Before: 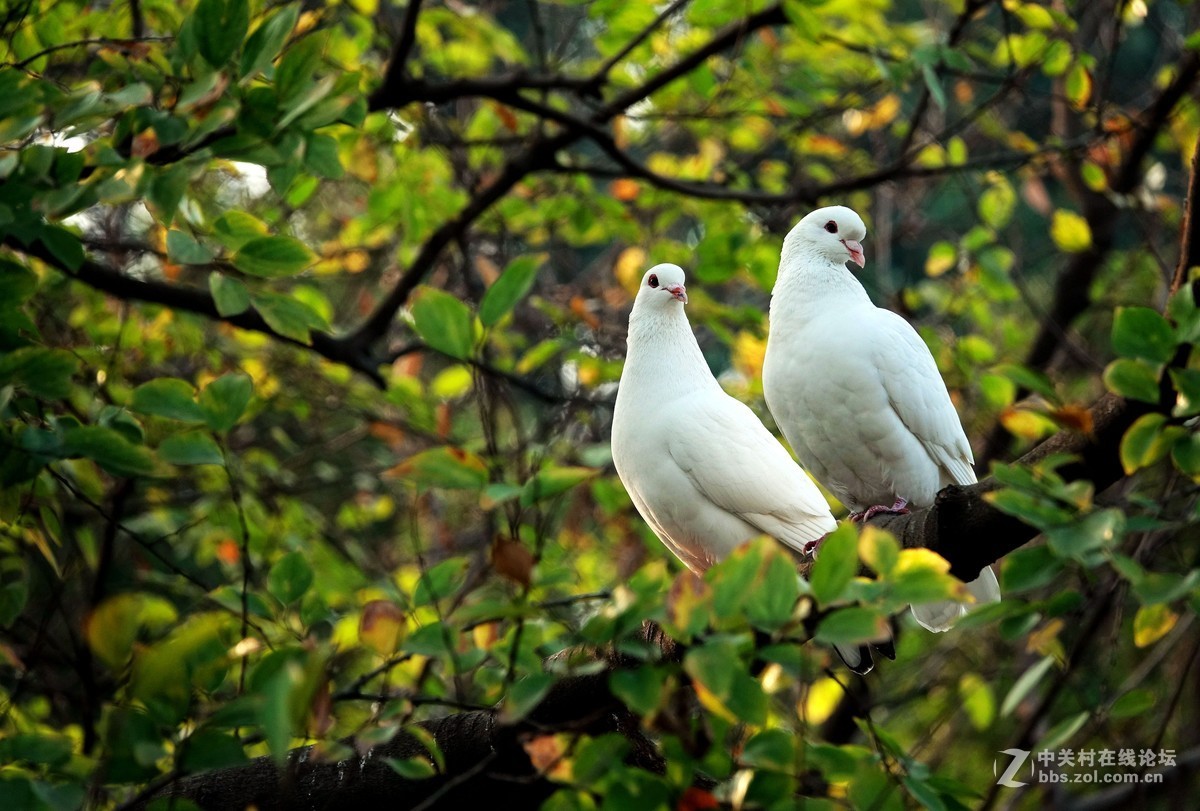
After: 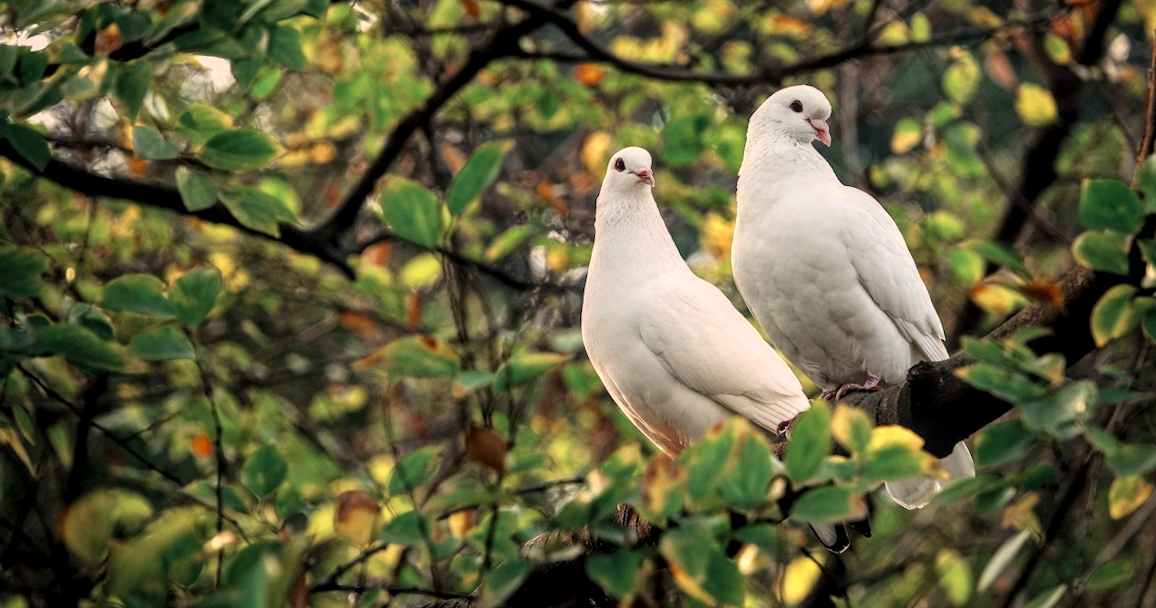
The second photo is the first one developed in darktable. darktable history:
crop and rotate: left 1.814%, top 12.818%, right 0.25%, bottom 9.225%
color correction: highlights a* 11.96, highlights b* 11.58
local contrast: on, module defaults
rotate and perspective: rotation -1.42°, crop left 0.016, crop right 0.984, crop top 0.035, crop bottom 0.965
color zones: curves: ch0 [(0, 0.5) (0.125, 0.4) (0.25, 0.5) (0.375, 0.4) (0.5, 0.4) (0.625, 0.35) (0.75, 0.35) (0.875, 0.5)]; ch1 [(0, 0.35) (0.125, 0.45) (0.25, 0.35) (0.375, 0.35) (0.5, 0.35) (0.625, 0.35) (0.75, 0.45) (0.875, 0.35)]; ch2 [(0, 0.6) (0.125, 0.5) (0.25, 0.5) (0.375, 0.6) (0.5, 0.6) (0.625, 0.5) (0.75, 0.5) (0.875, 0.5)]
contrast brightness saturation: contrast 0.05, brightness 0.06, saturation 0.01
